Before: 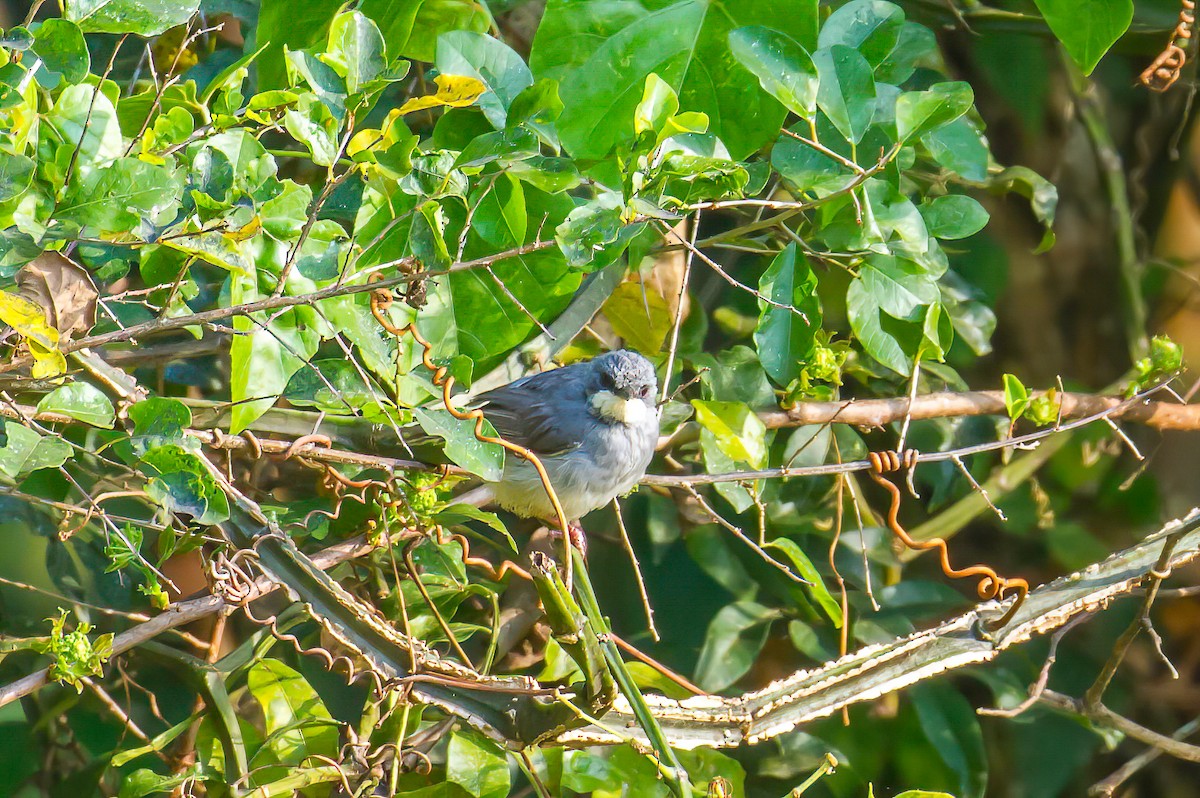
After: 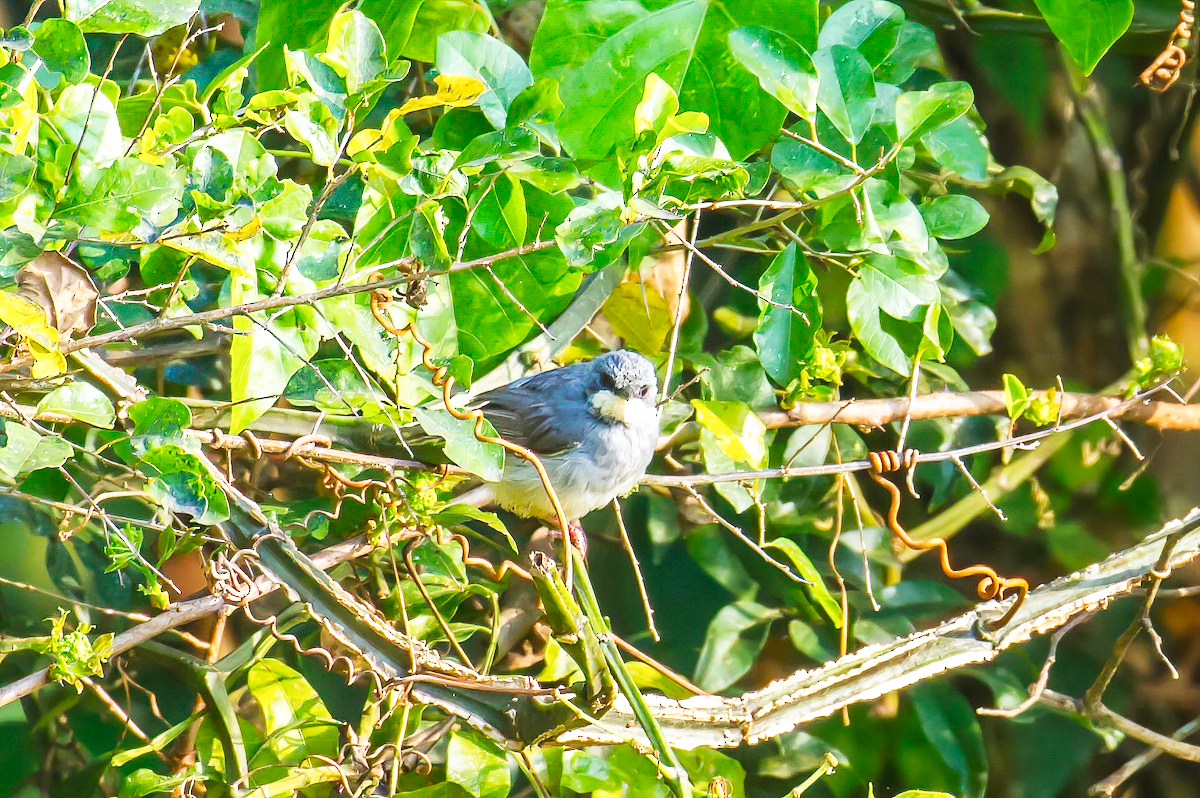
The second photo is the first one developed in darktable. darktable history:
color correction: highlights a* -0.182, highlights b* -0.124
tone curve: curves: ch0 [(0, 0) (0.003, 0.011) (0.011, 0.02) (0.025, 0.032) (0.044, 0.046) (0.069, 0.071) (0.1, 0.107) (0.136, 0.144) (0.177, 0.189) (0.224, 0.244) (0.277, 0.309) (0.335, 0.398) (0.399, 0.477) (0.468, 0.583) (0.543, 0.675) (0.623, 0.772) (0.709, 0.855) (0.801, 0.926) (0.898, 0.979) (1, 1)], preserve colors none
